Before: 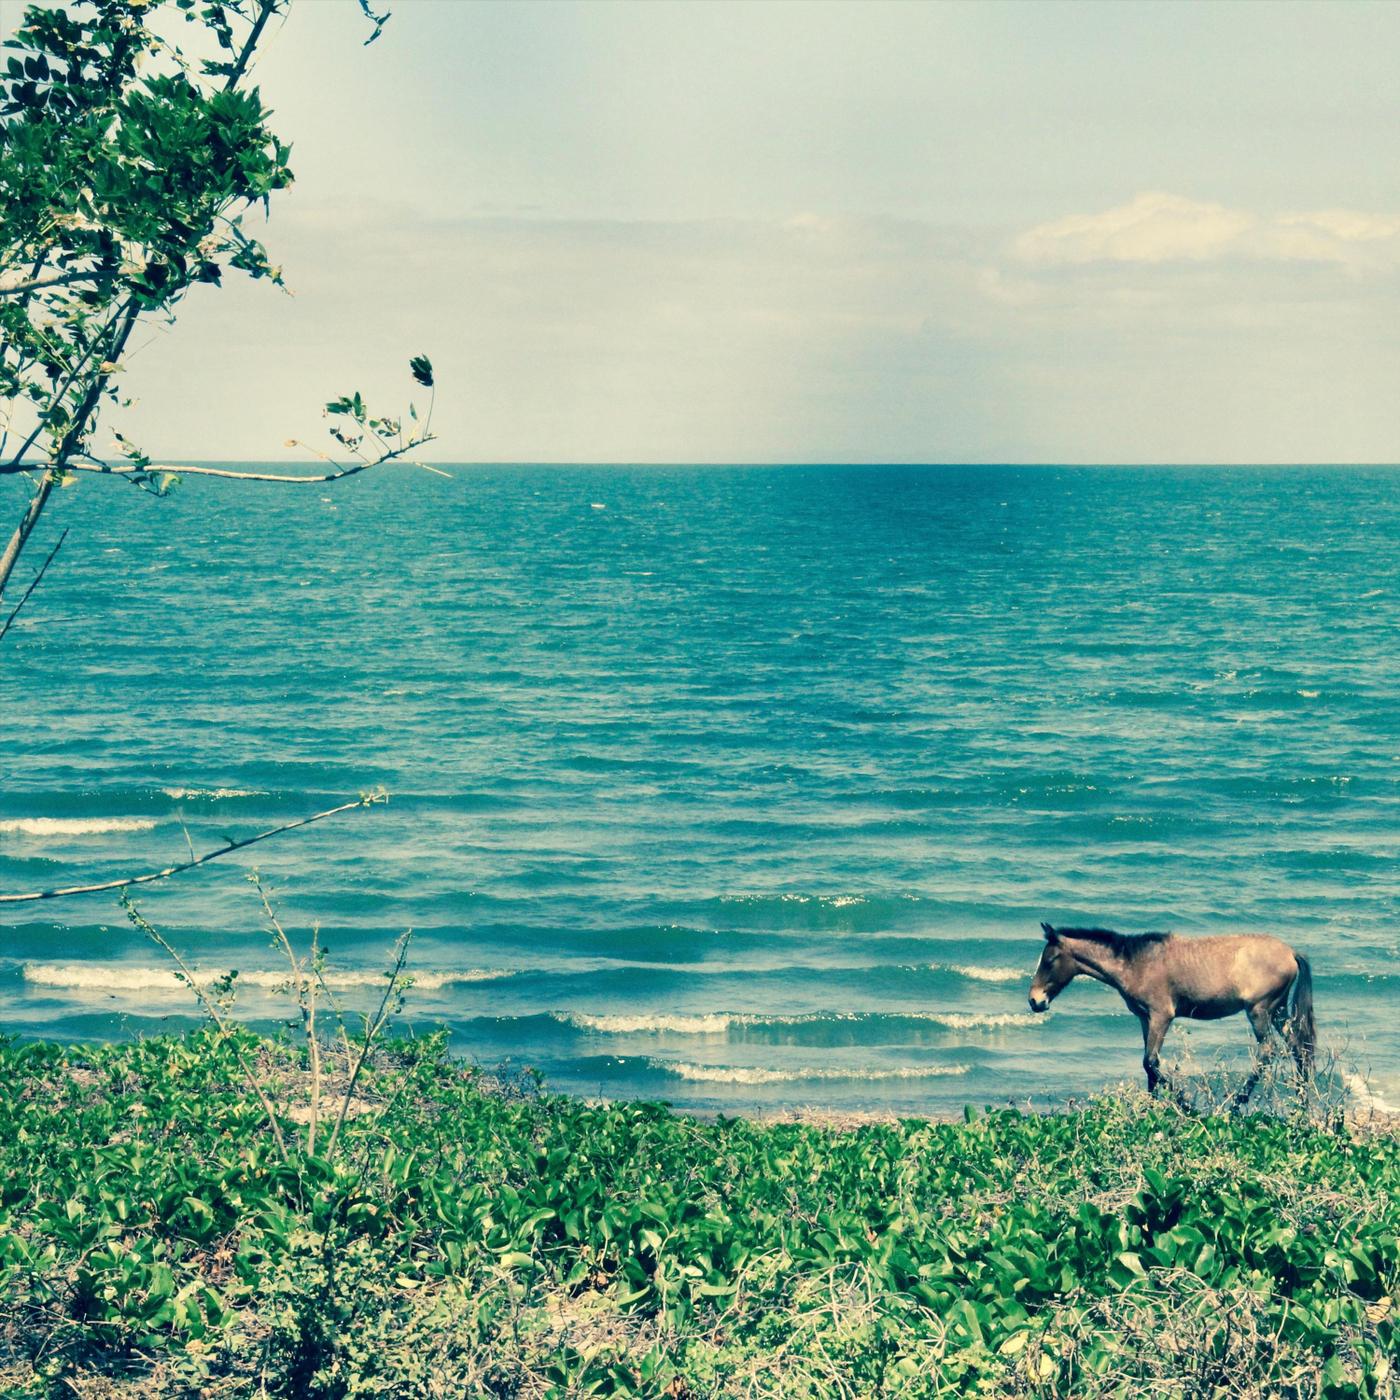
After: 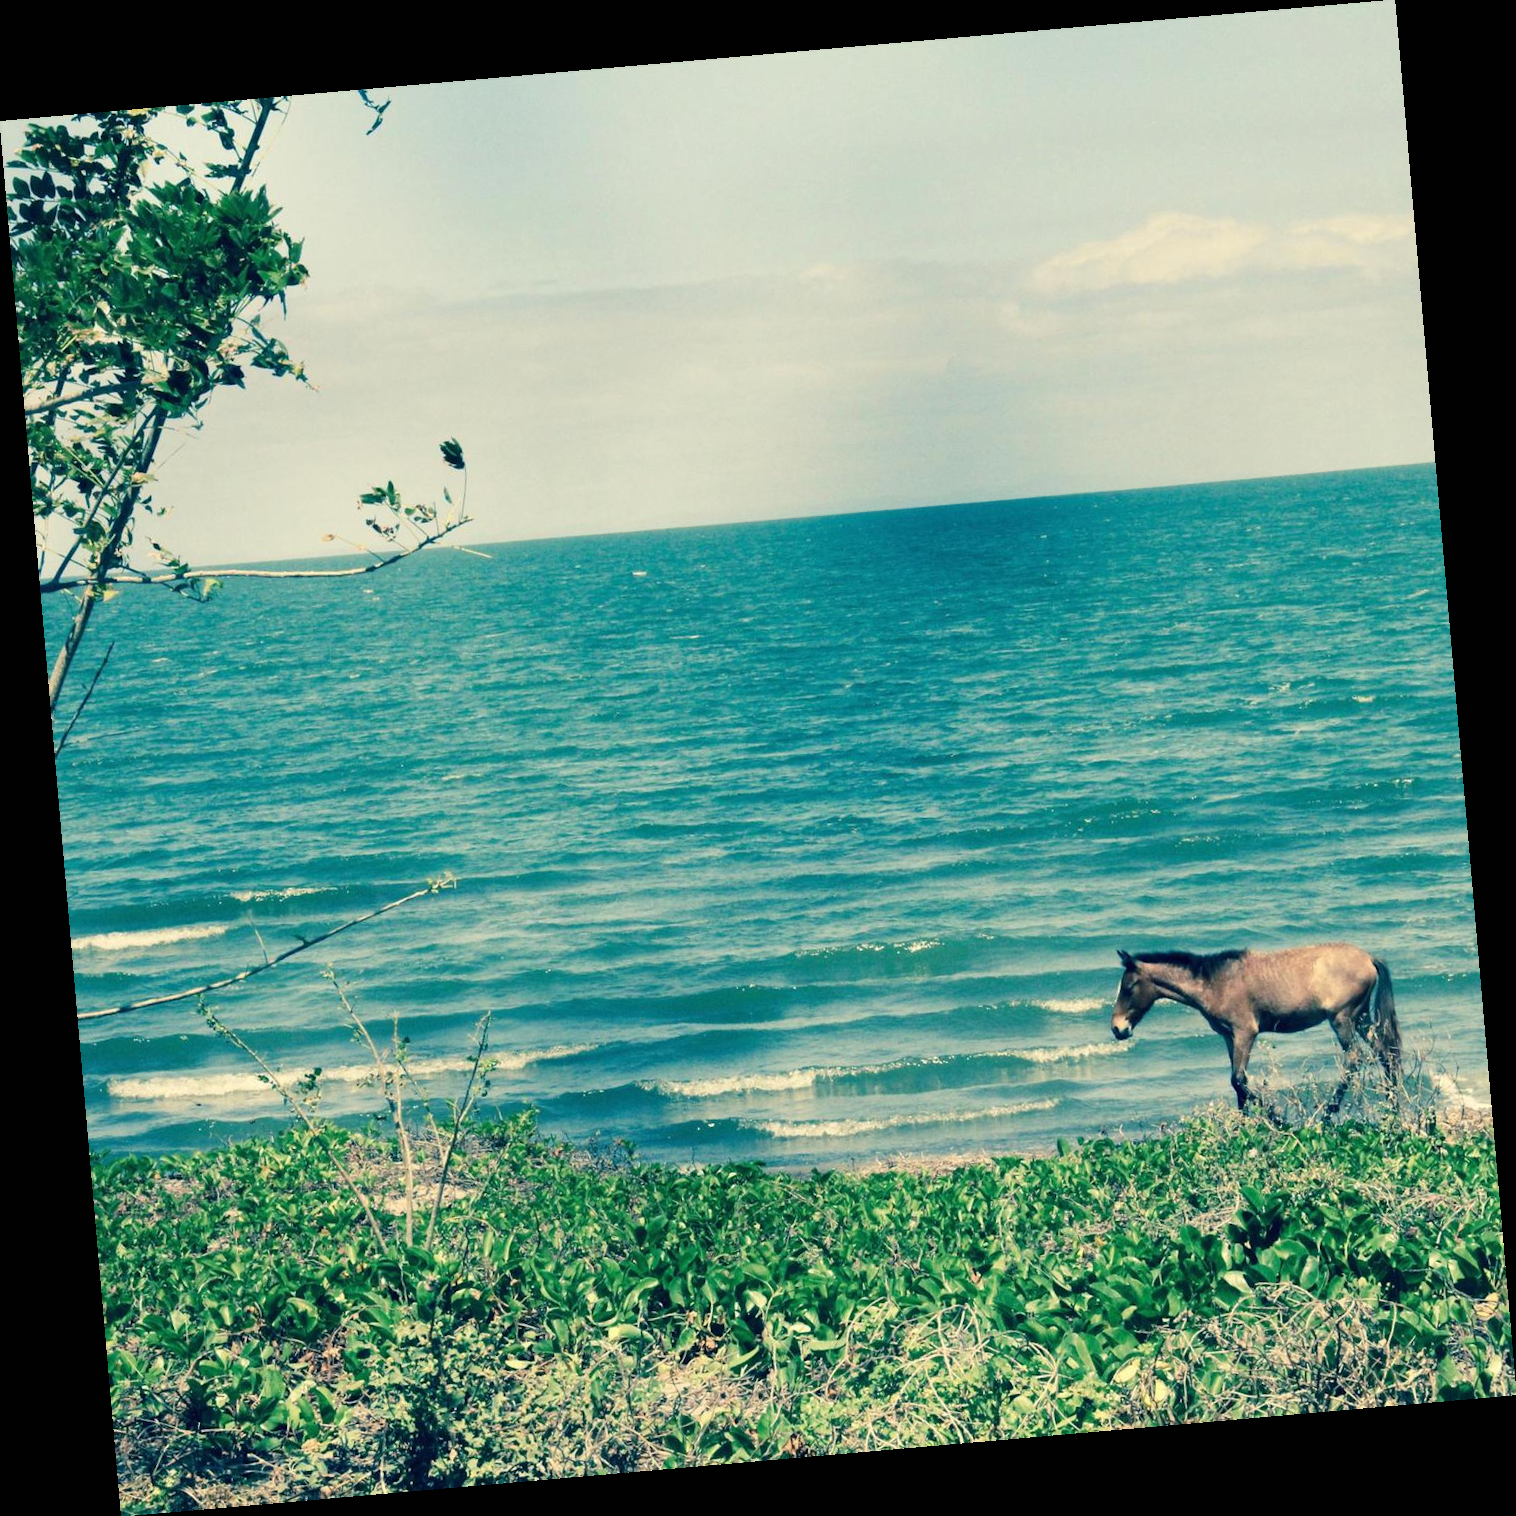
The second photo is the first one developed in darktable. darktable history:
rotate and perspective: rotation -4.98°, automatic cropping off
exposure: black level correction 0, compensate exposure bias true, compensate highlight preservation false
